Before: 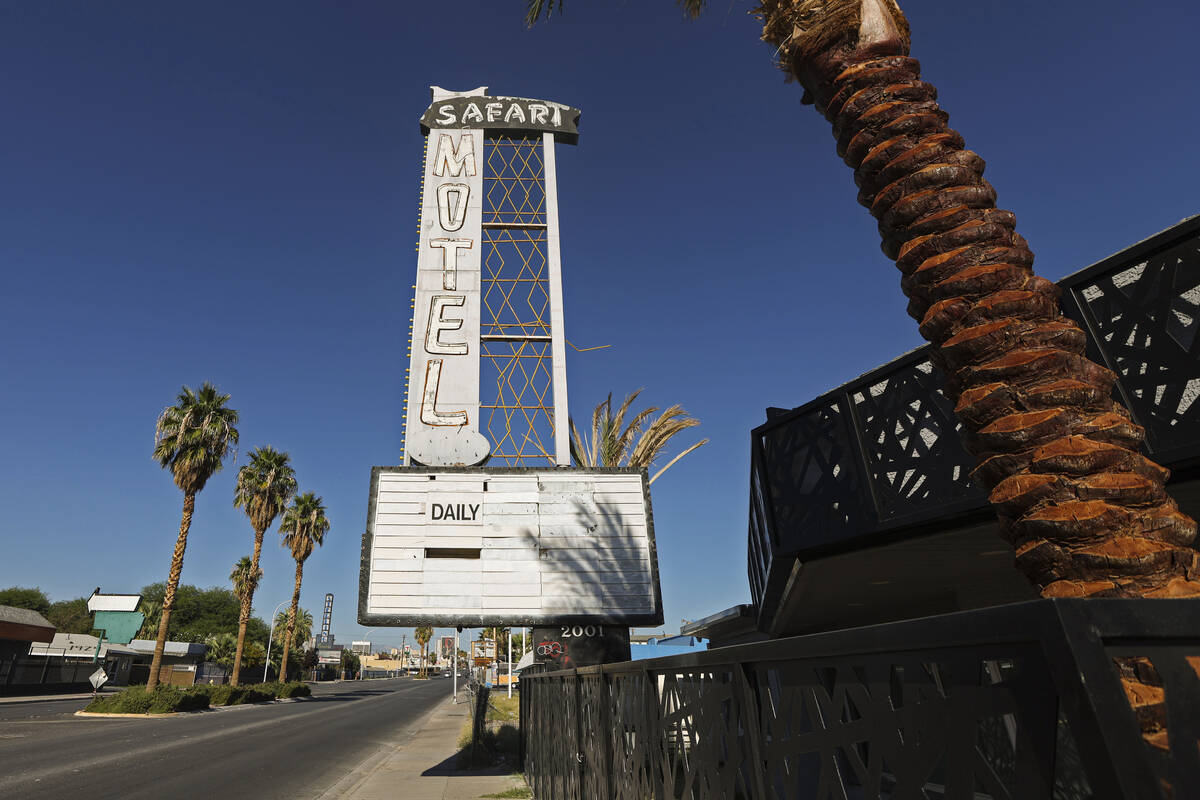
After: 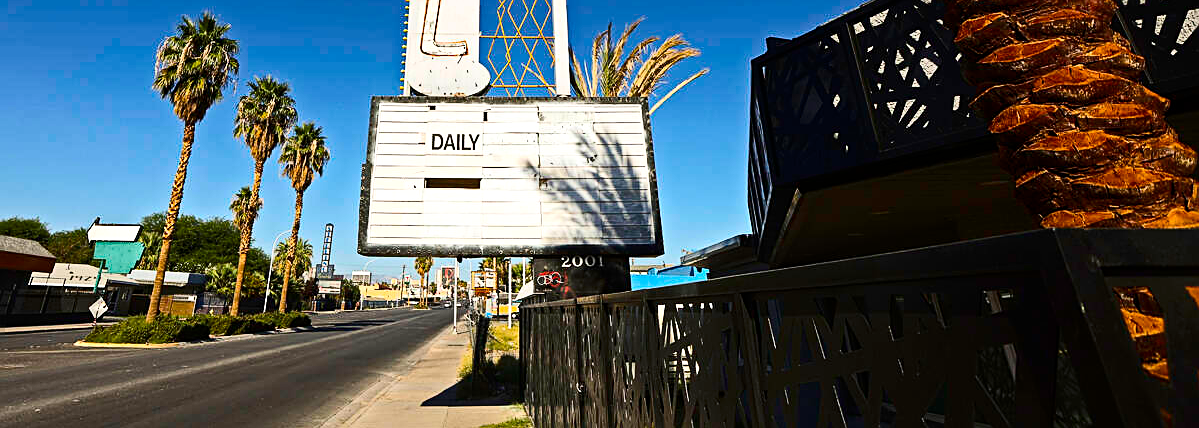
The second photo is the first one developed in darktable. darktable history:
sharpen: on, module defaults
color balance rgb: power › luminance 1.321%, linear chroma grading › global chroma -1.136%, perceptual saturation grading › global saturation 29.361%, perceptual brilliance grading › global brilliance 9.406%, perceptual brilliance grading › shadows 14.842%, global vibrance 20%
crop and rotate: top 46.484%, right 0.075%
contrast brightness saturation: contrast 0.295
